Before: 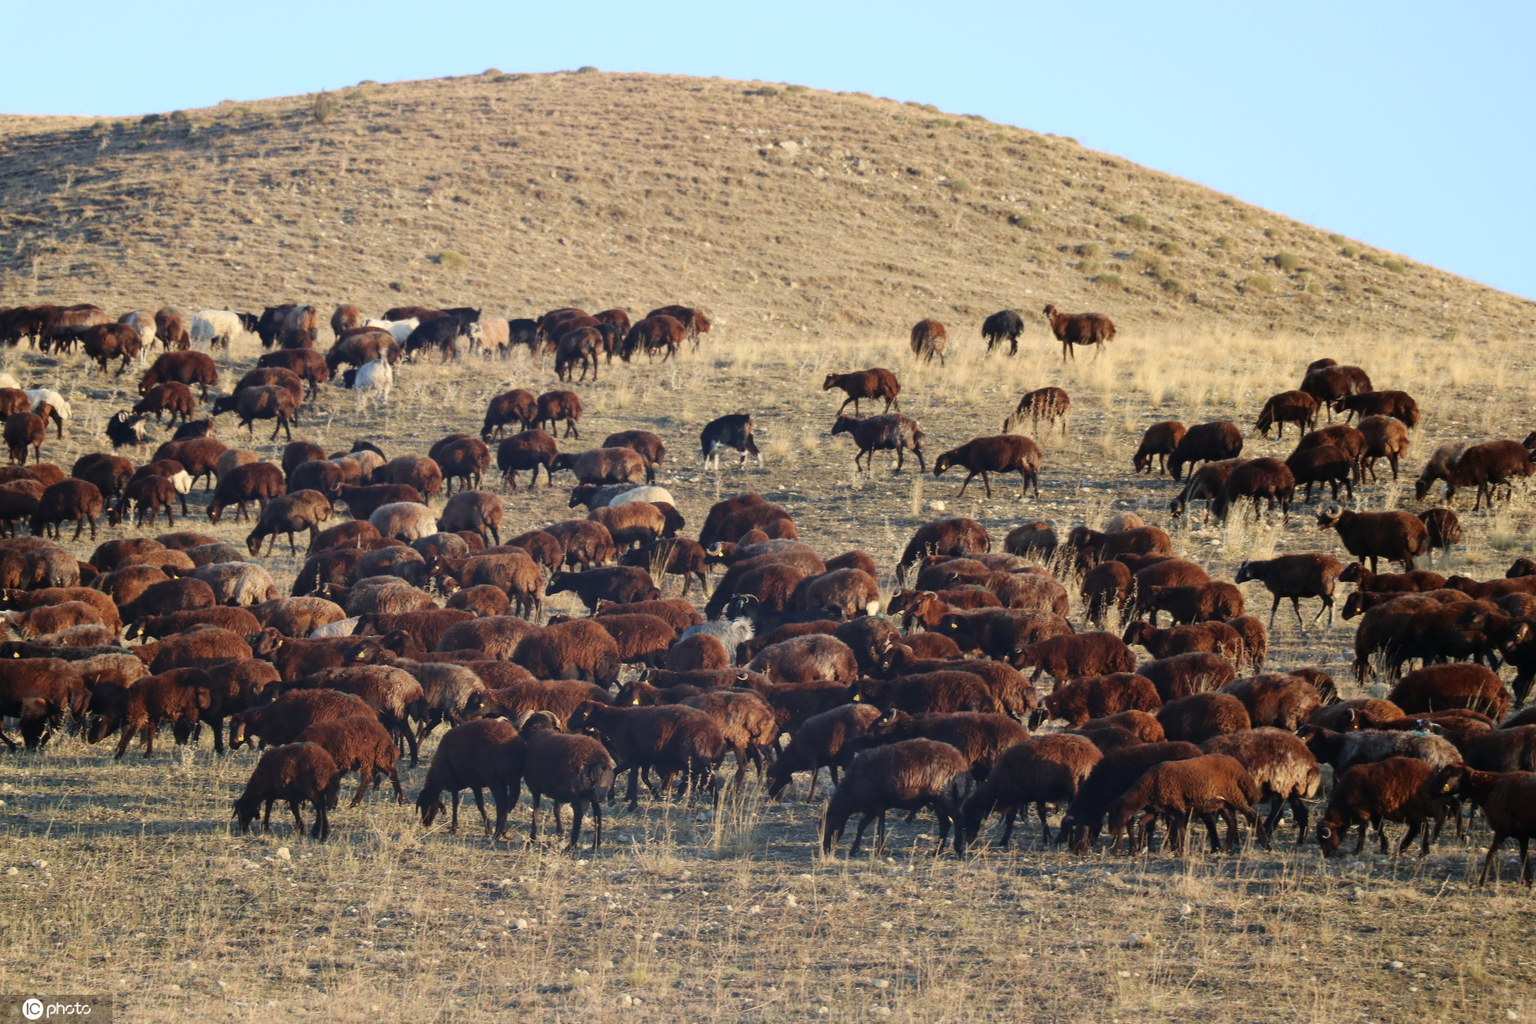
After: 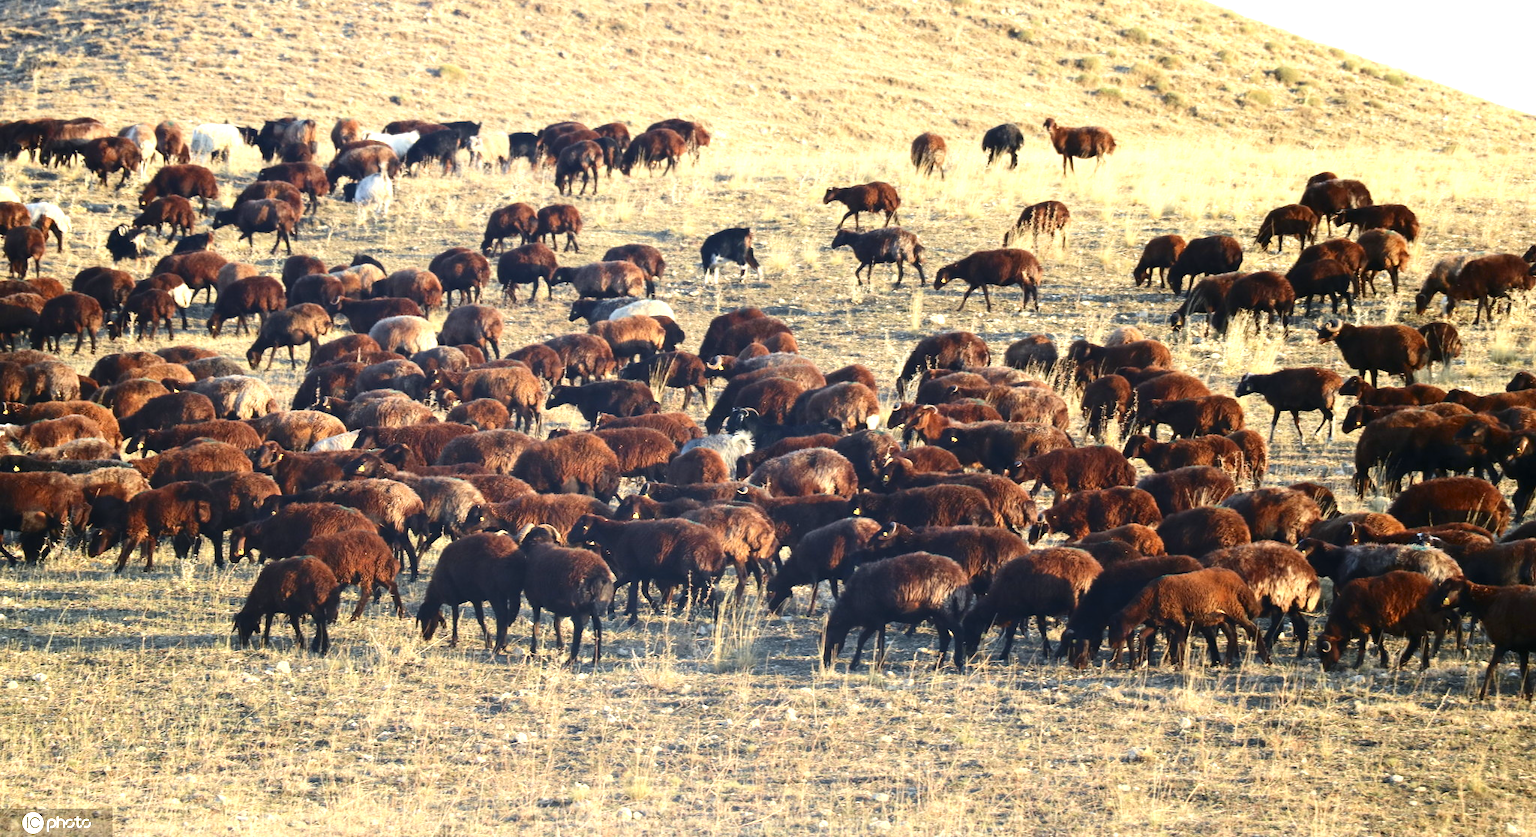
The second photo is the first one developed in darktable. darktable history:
crop and rotate: top 18.287%
exposure: black level correction 0, exposure 1.101 EV, compensate exposure bias true, compensate highlight preservation false
tone curve: curves: ch0 [(0, 0) (0.227, 0.17) (0.766, 0.774) (1, 1)]; ch1 [(0, 0) (0.114, 0.127) (0.437, 0.452) (0.498, 0.495) (0.579, 0.576) (1, 1)]; ch2 [(0, 0) (0.233, 0.259) (0.493, 0.492) (0.568, 0.579) (1, 1)], color space Lab, independent channels, preserve colors none
